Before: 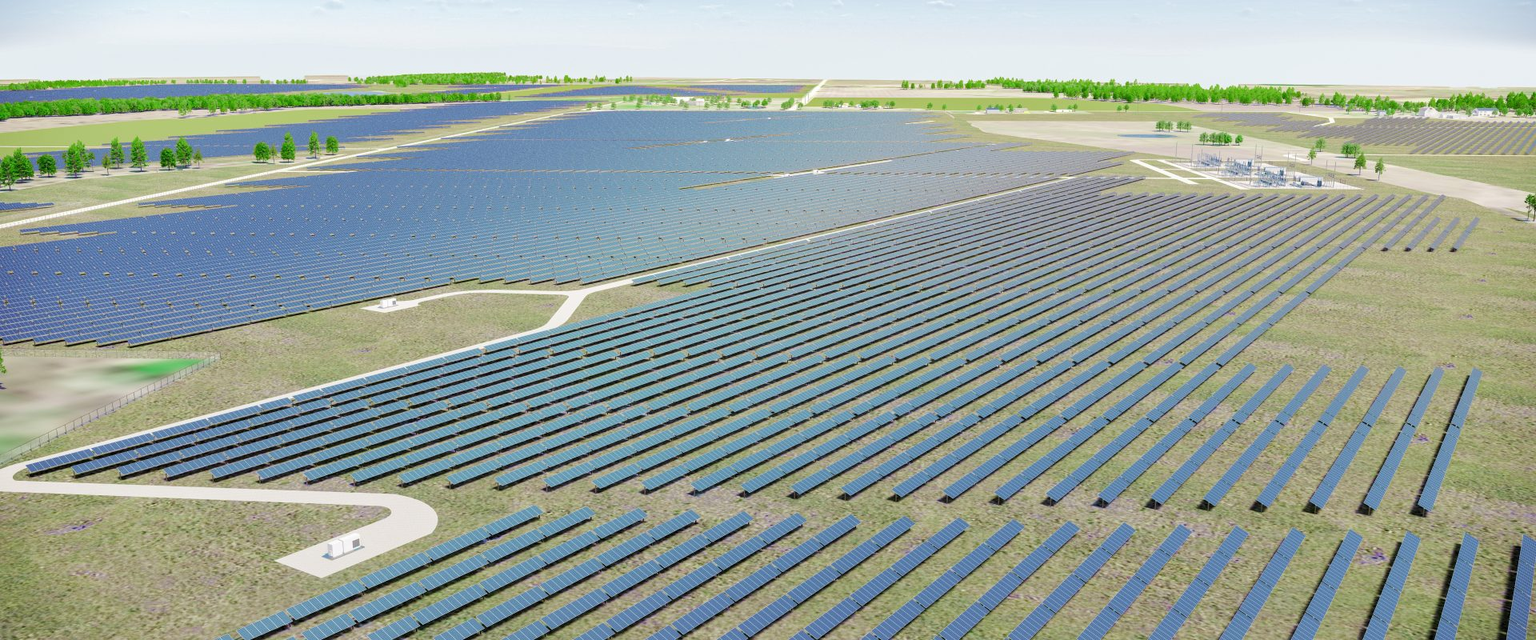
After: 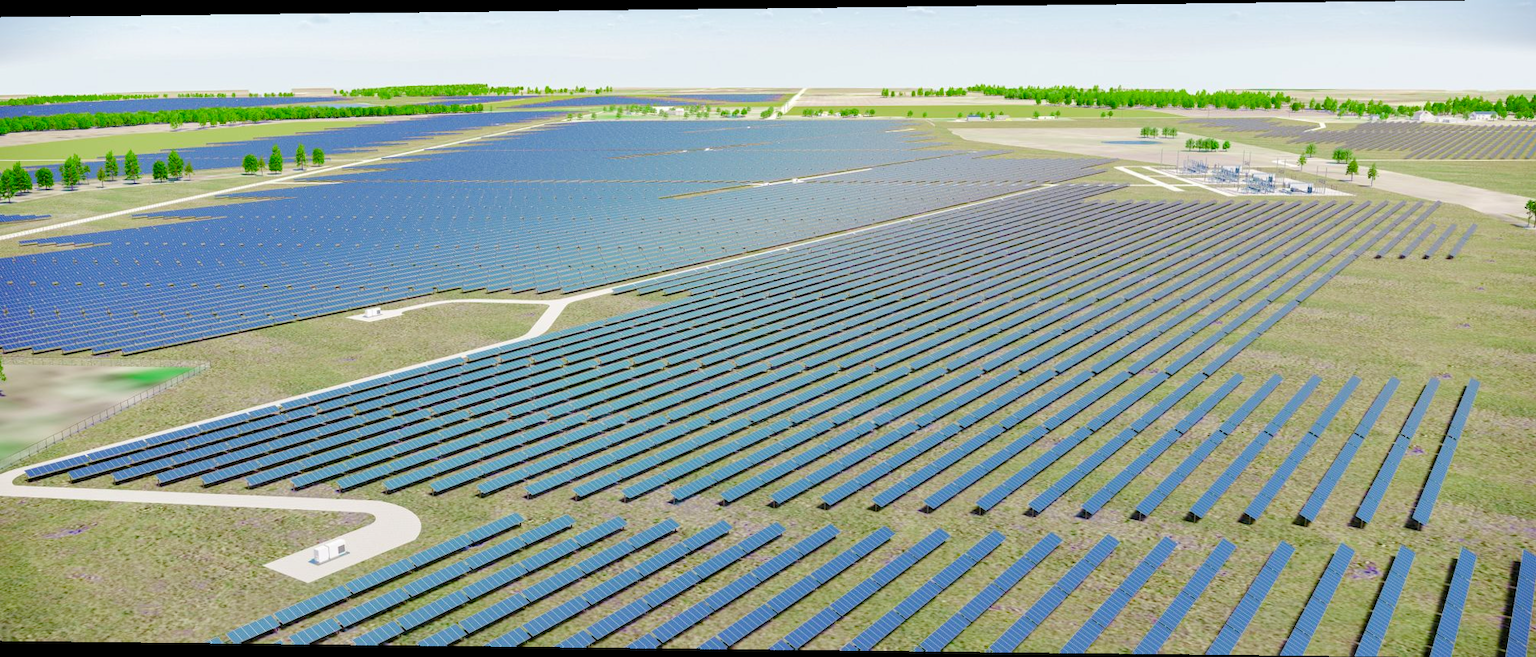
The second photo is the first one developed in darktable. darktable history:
rotate and perspective: lens shift (horizontal) -0.055, automatic cropping off
color balance rgb: perceptual saturation grading › global saturation 35%, perceptual saturation grading › highlights -30%, perceptual saturation grading › shadows 35%, perceptual brilliance grading › global brilliance 3%, perceptual brilliance grading › highlights -3%, perceptual brilliance grading › shadows 3%
